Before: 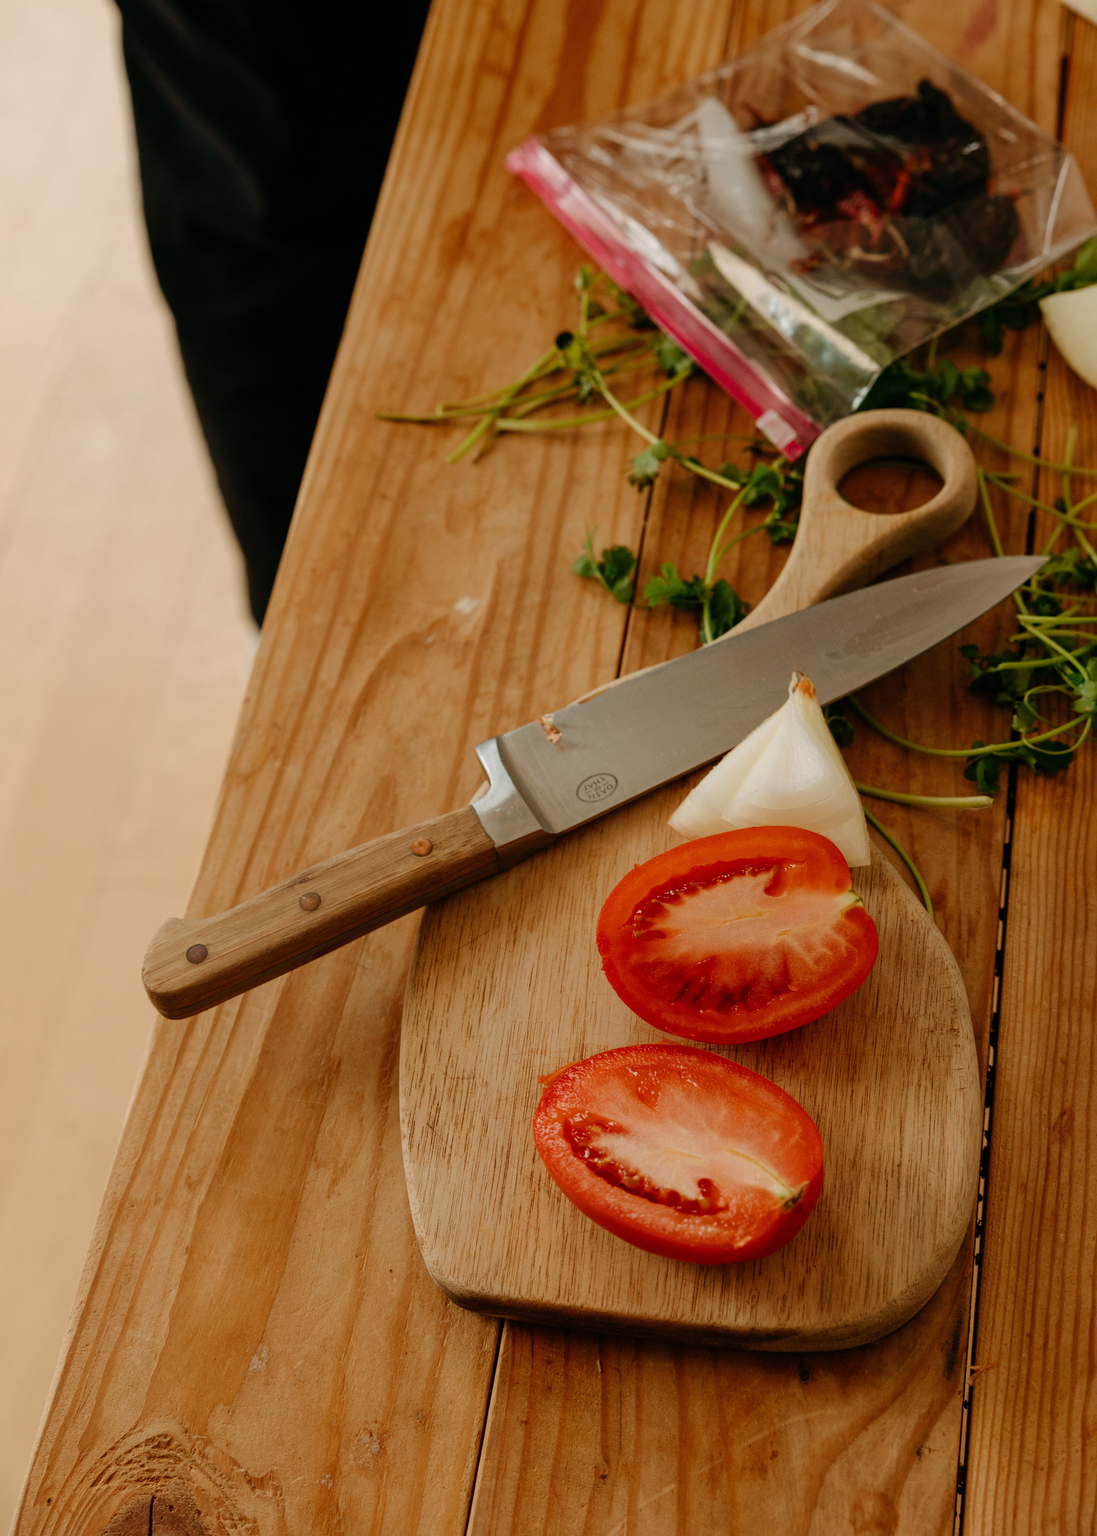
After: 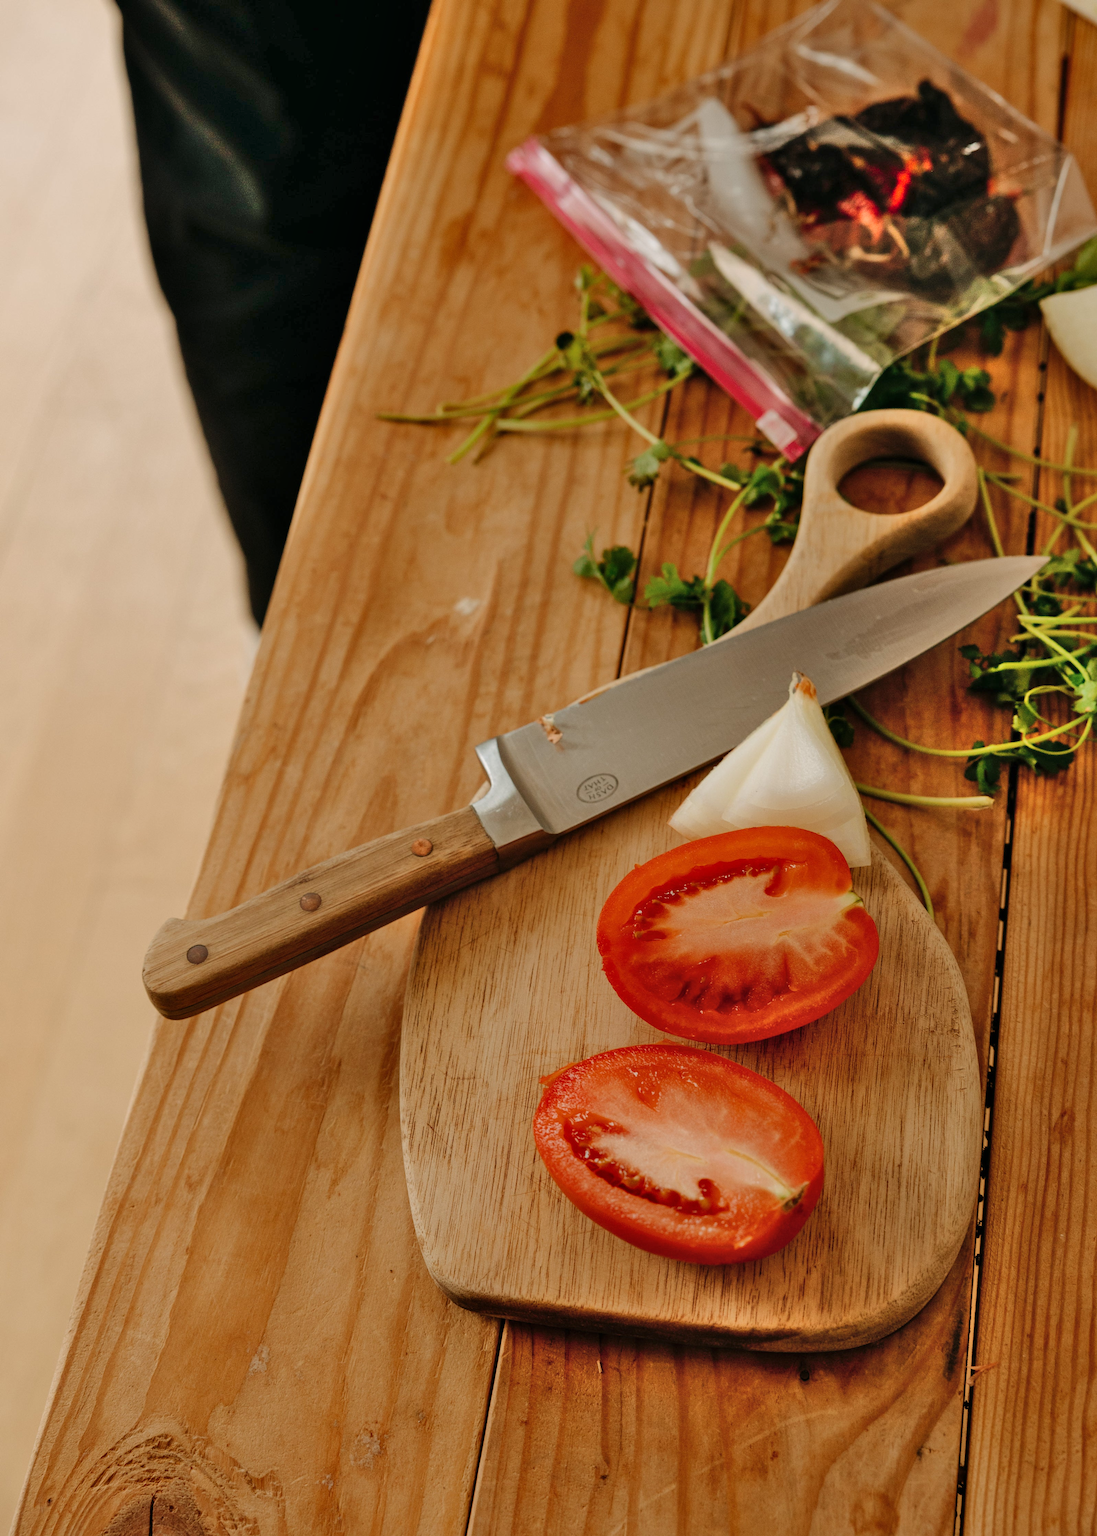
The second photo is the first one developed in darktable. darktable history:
exposure: compensate highlight preservation false
shadows and highlights: shadows 74.05, highlights -24.82, soften with gaussian
